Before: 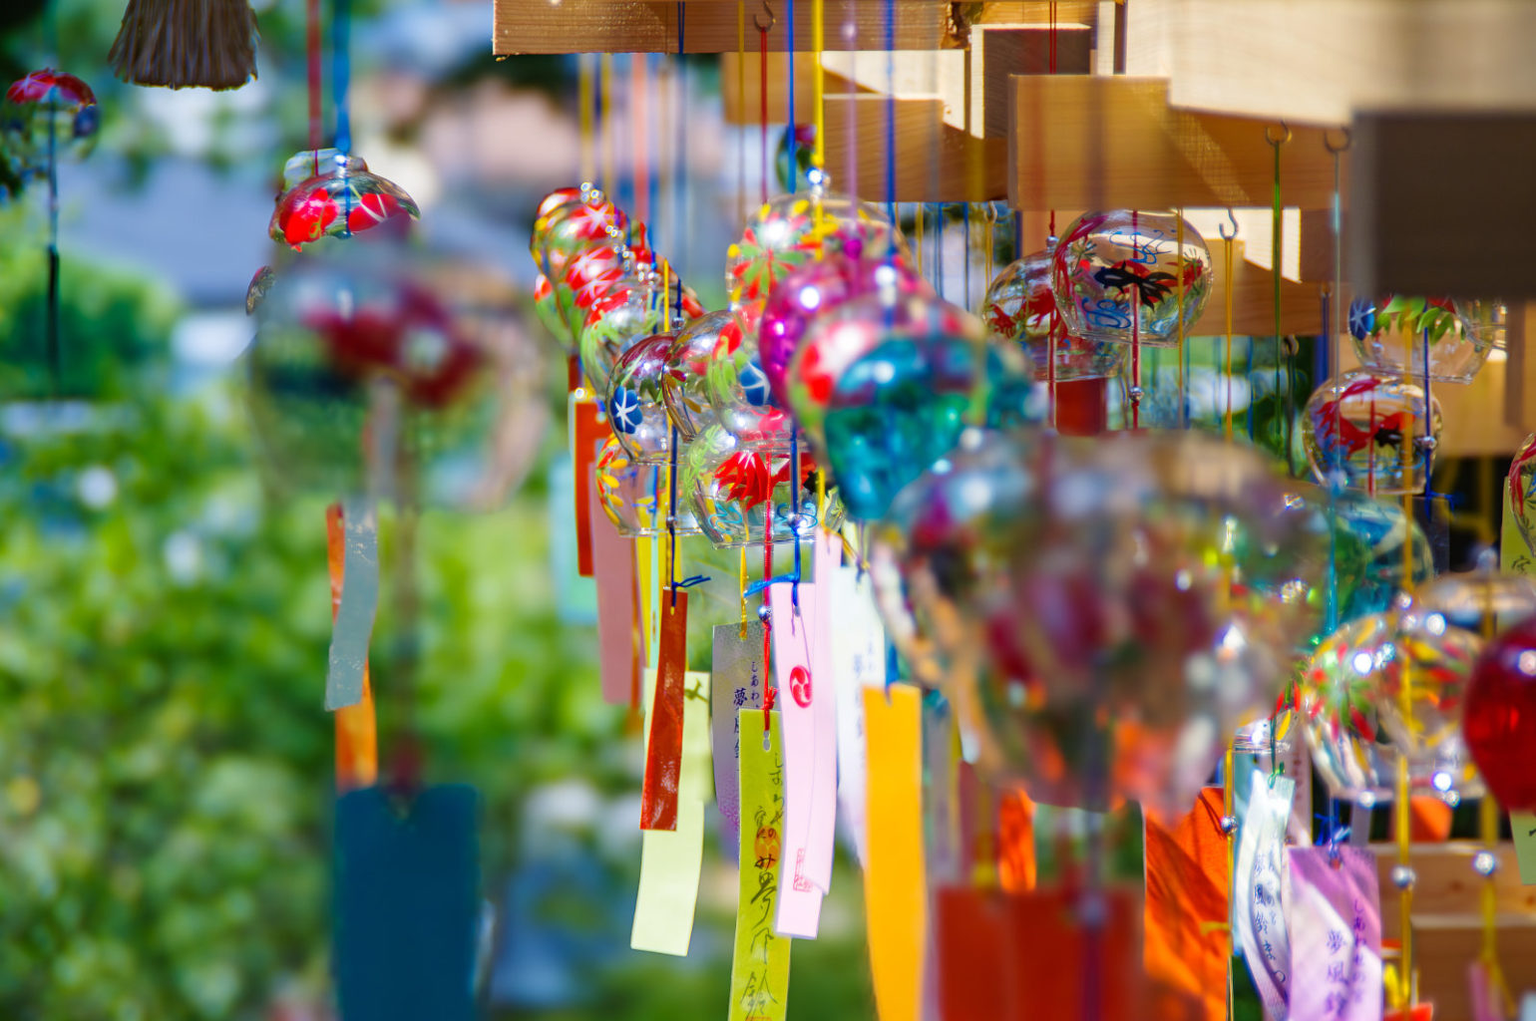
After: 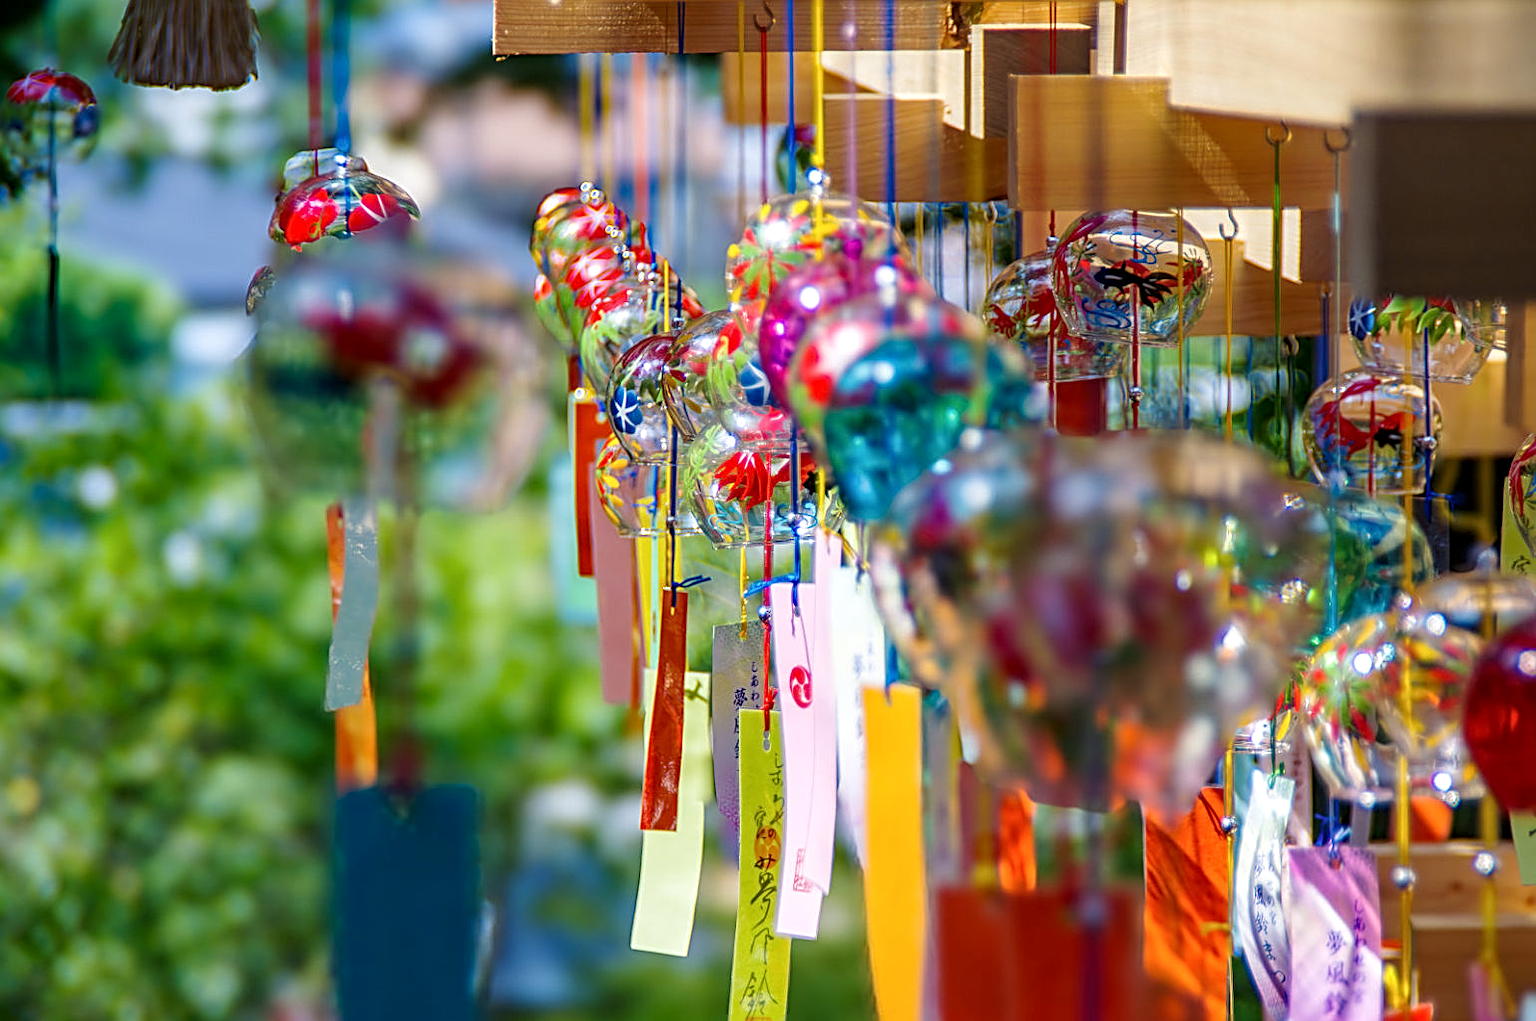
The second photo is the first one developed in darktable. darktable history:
sharpen: radius 2.543, amount 0.636
local contrast: on, module defaults
